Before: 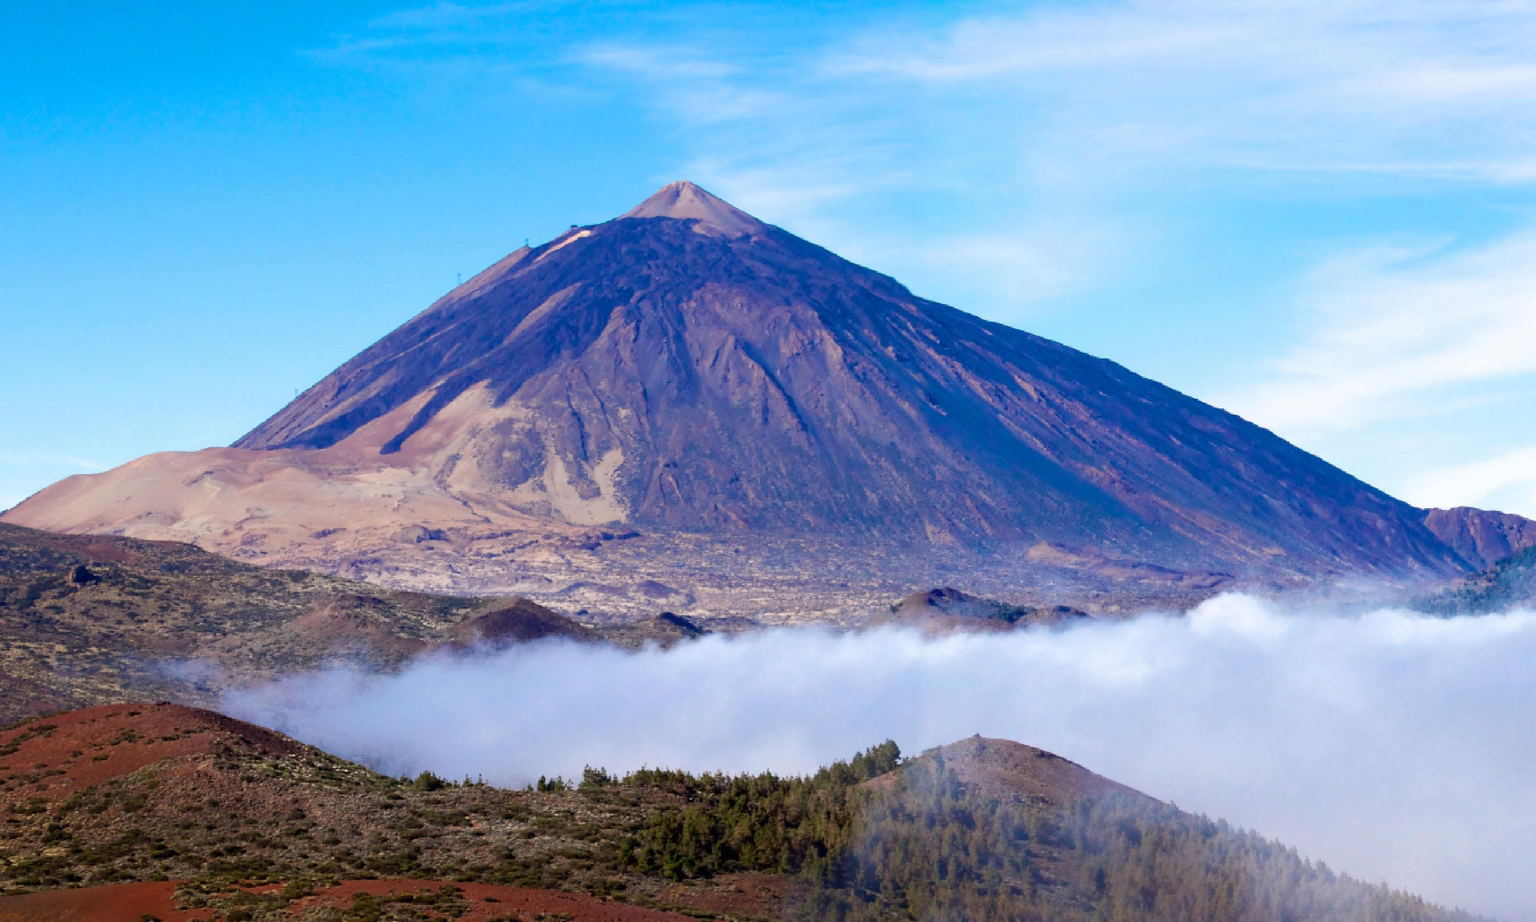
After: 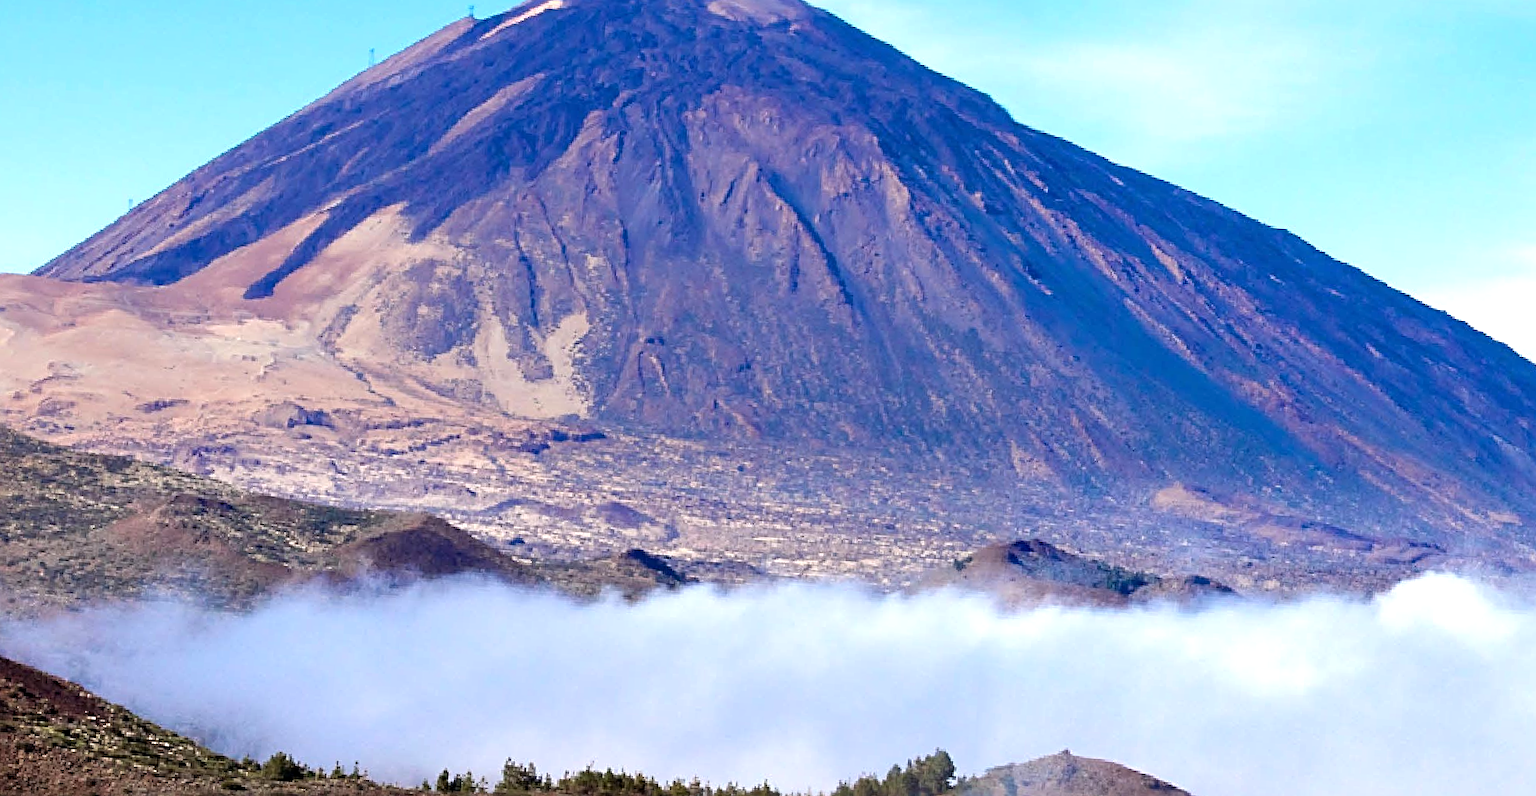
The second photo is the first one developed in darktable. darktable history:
tone equalizer: -8 EV -0.442 EV, -7 EV -0.379 EV, -6 EV -0.366 EV, -5 EV -0.232 EV, -3 EV 0.2 EV, -2 EV 0.361 EV, -1 EV 0.392 EV, +0 EV 0.411 EV
sharpen: radius 3.113
crop and rotate: angle -3.67°, left 9.891%, top 21.081%, right 12.432%, bottom 11.8%
